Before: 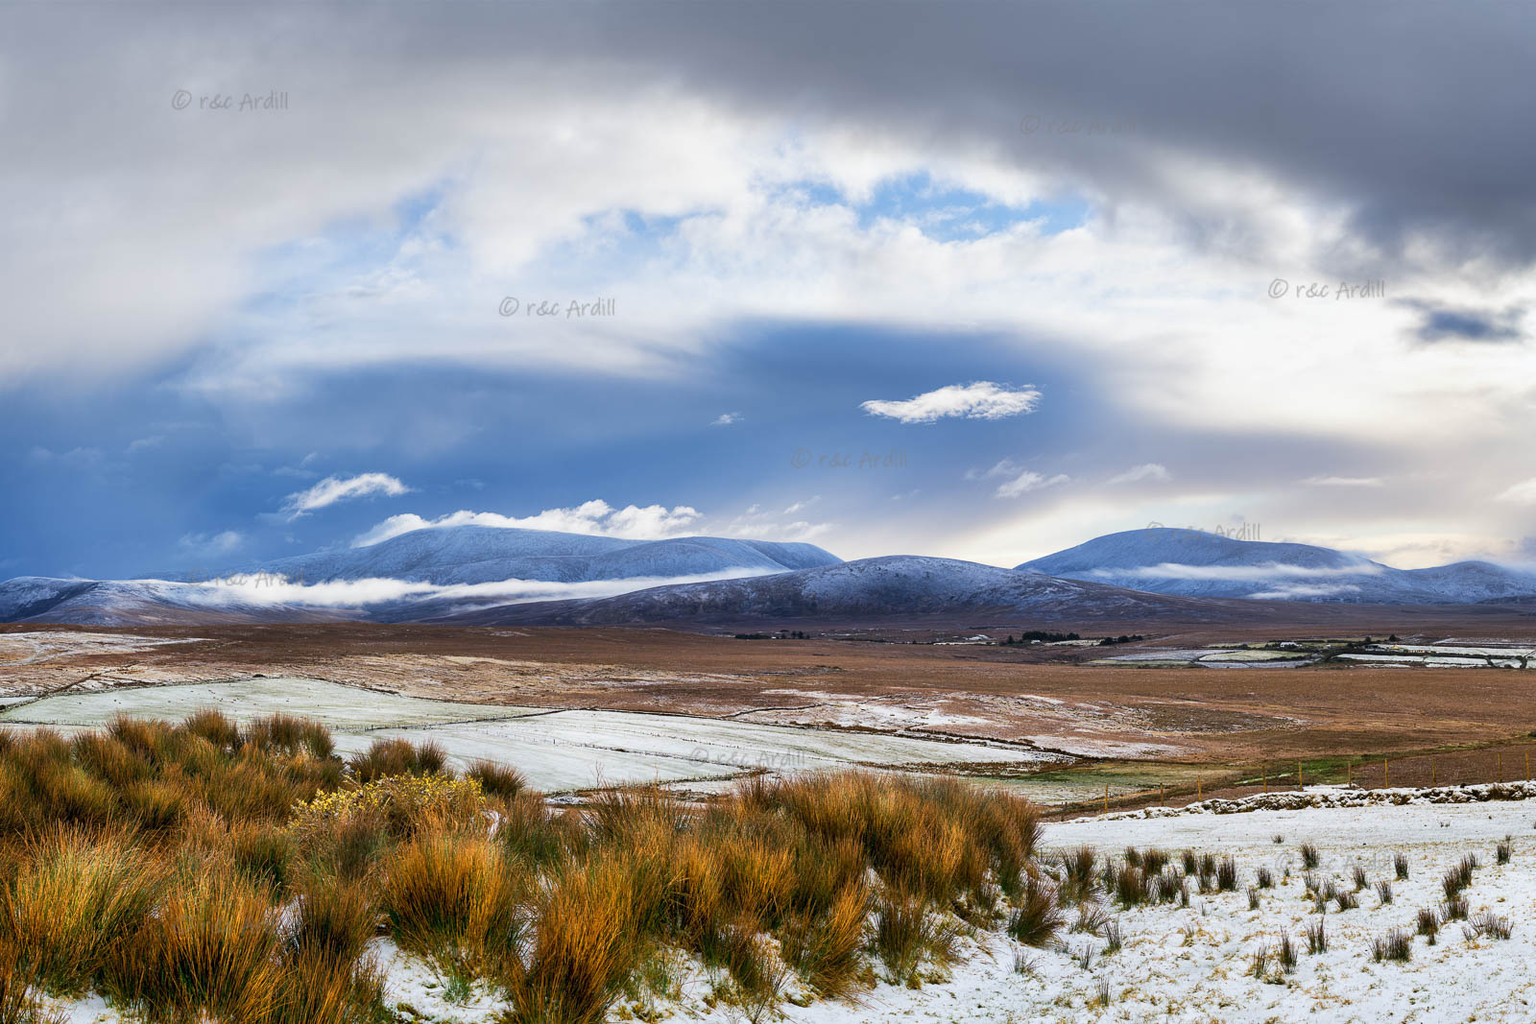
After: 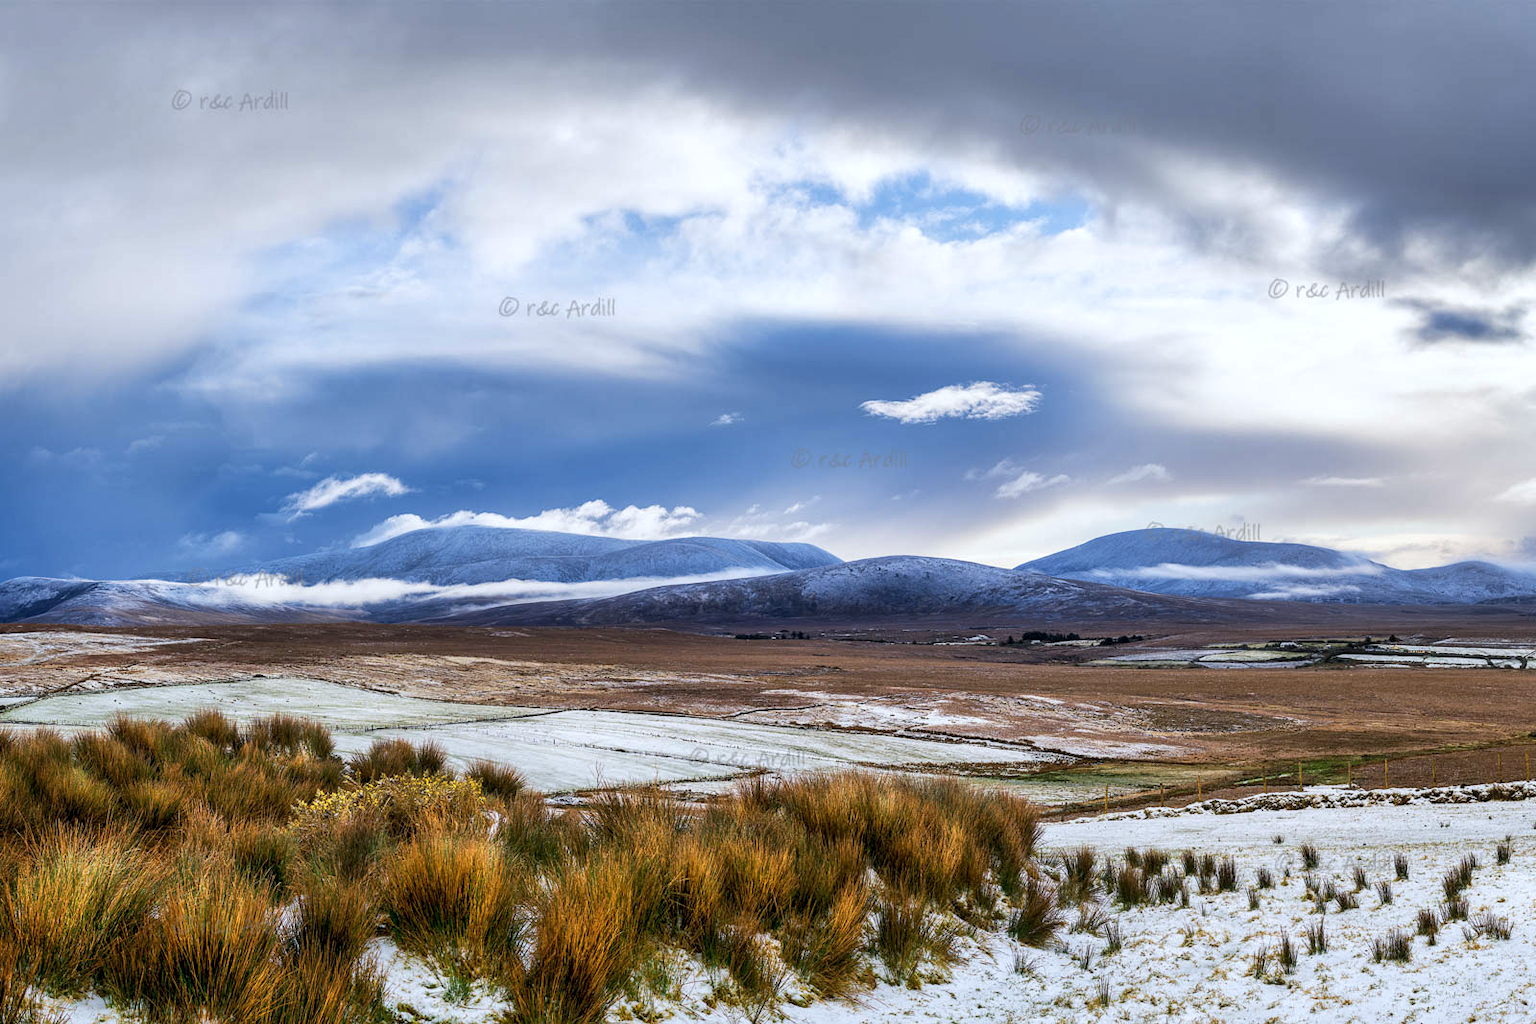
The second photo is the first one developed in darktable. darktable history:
local contrast: on, module defaults
white balance: red 0.976, blue 1.04
